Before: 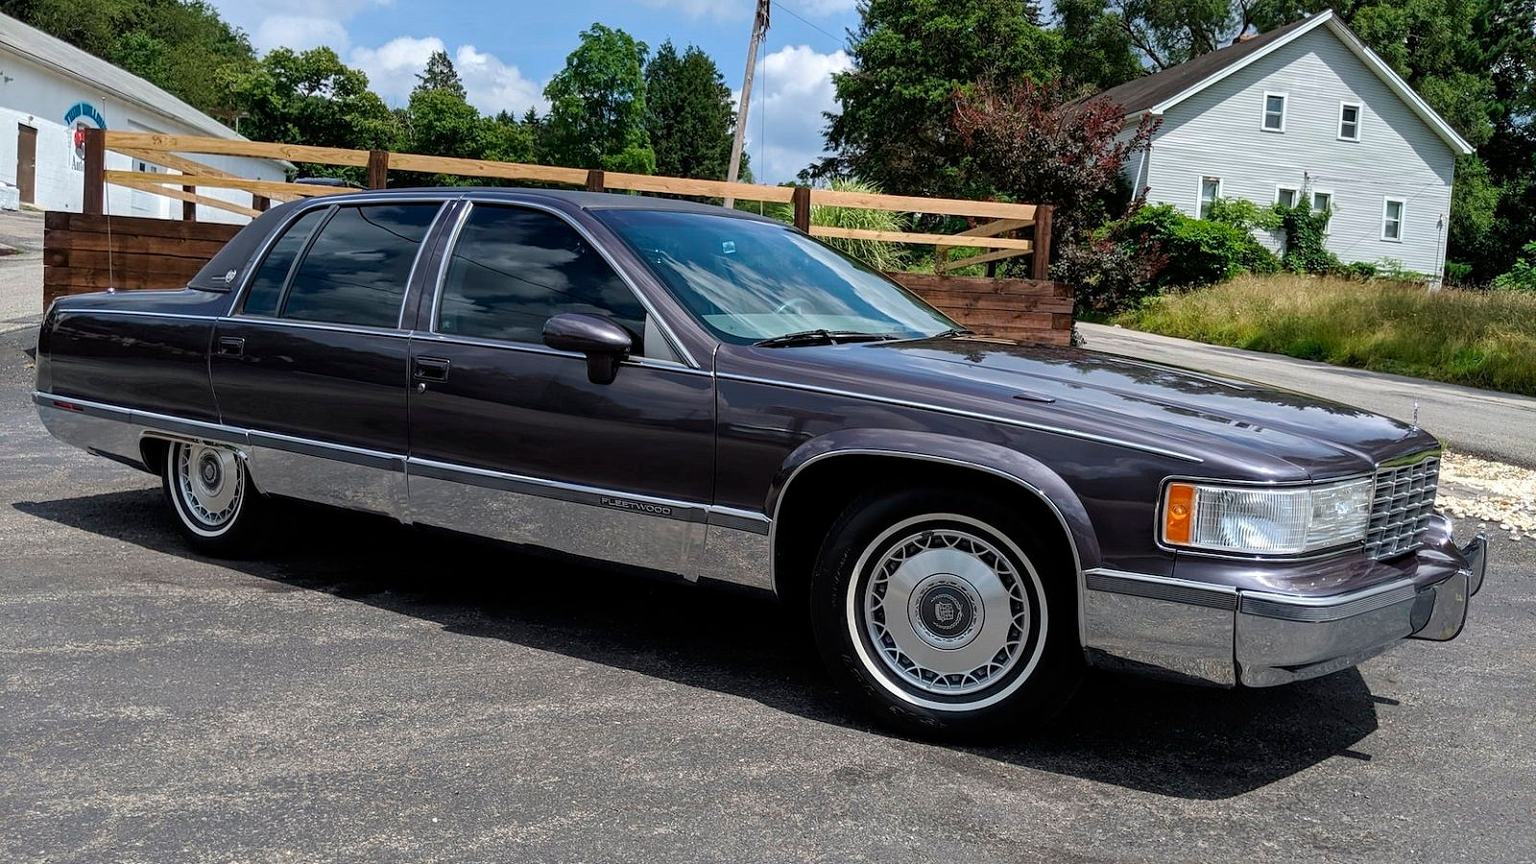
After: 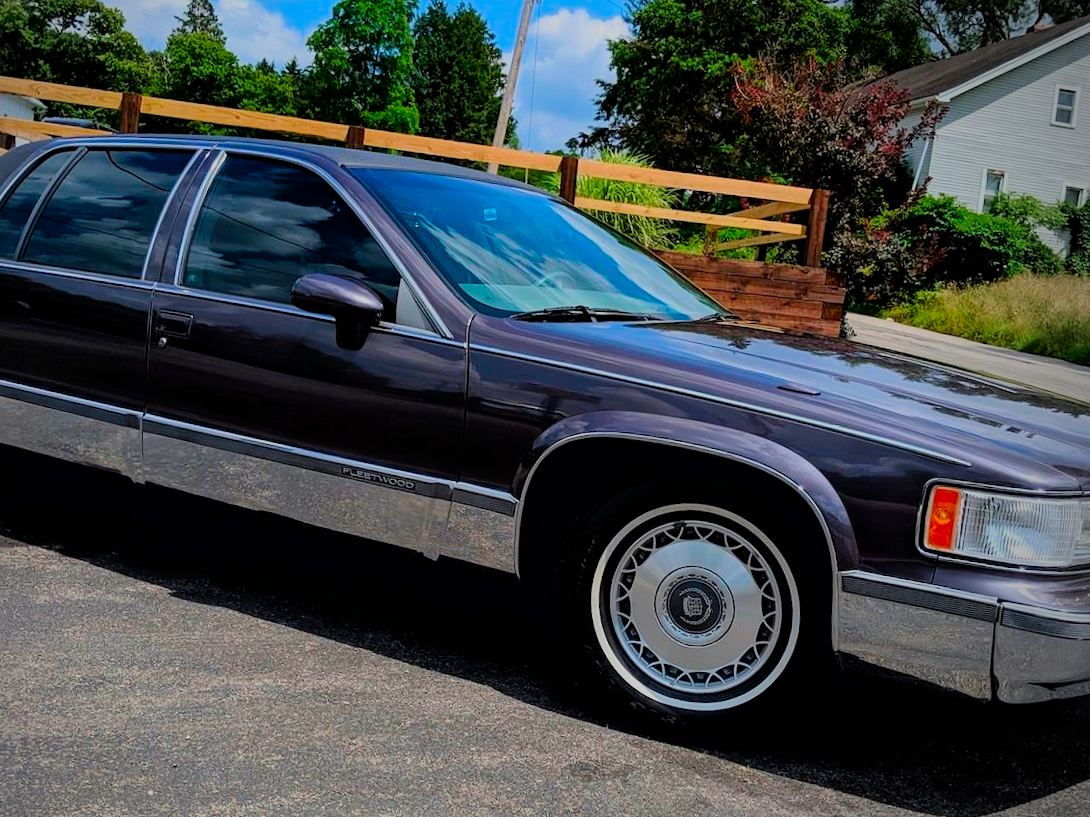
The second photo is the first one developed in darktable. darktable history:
vignetting: center (-0.15, 0.013)
color correction: saturation 1.8
exposure: compensate highlight preservation false
filmic rgb: black relative exposure -7.15 EV, white relative exposure 5.36 EV, hardness 3.02, color science v6 (2022)
crop and rotate: angle -3.27°, left 14.277%, top 0.028%, right 10.766%, bottom 0.028%
